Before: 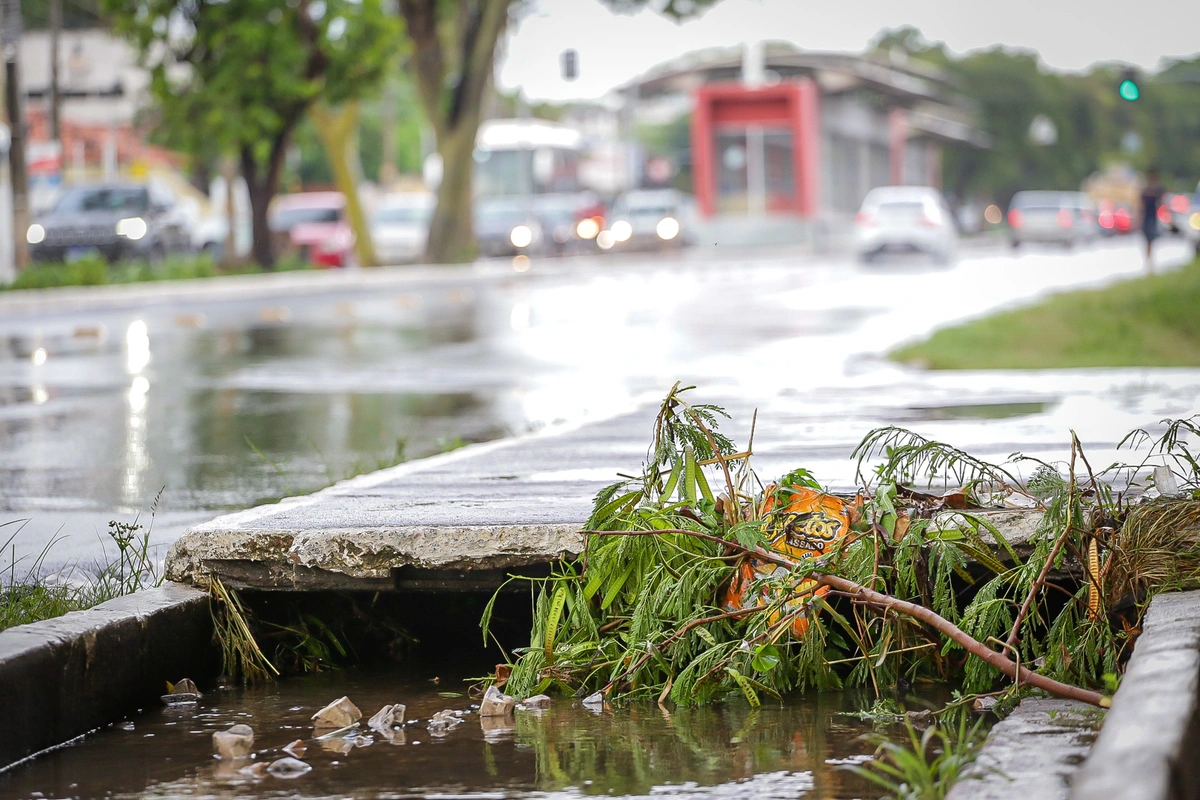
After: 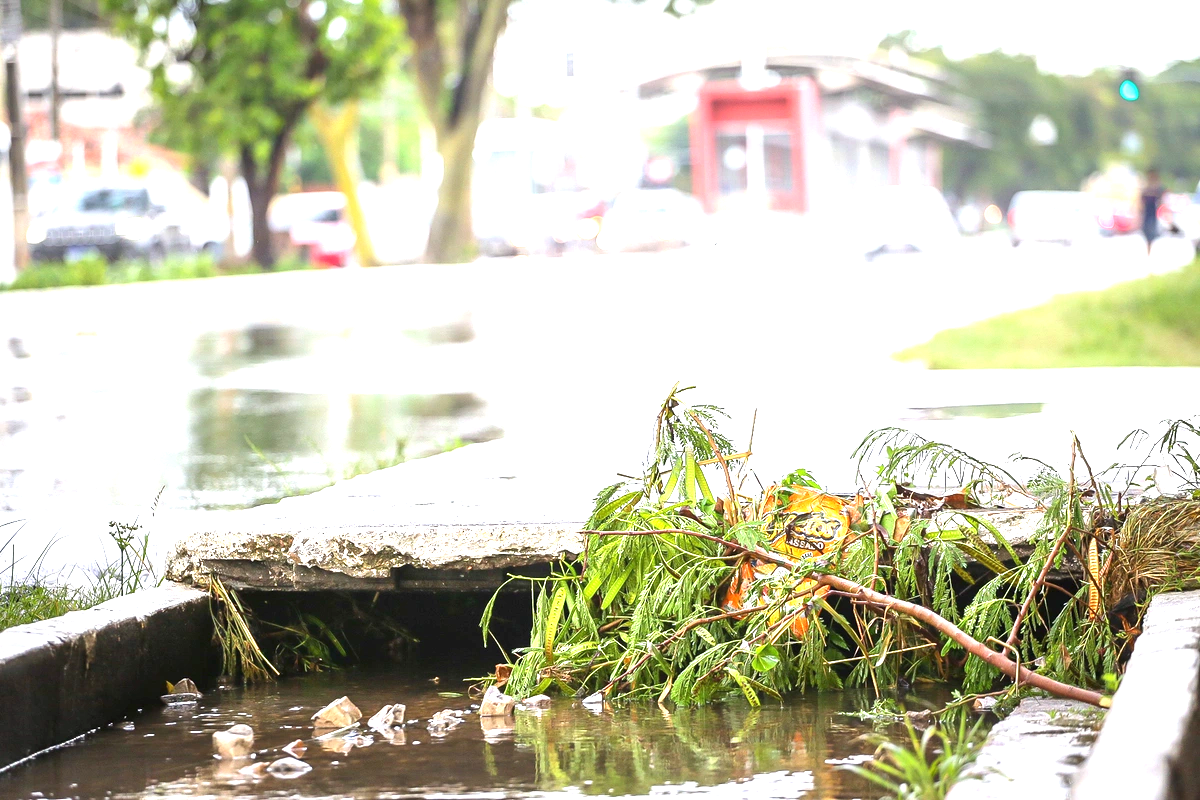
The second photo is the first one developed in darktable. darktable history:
exposure: black level correction 0, exposure 1.503 EV, compensate exposure bias true, compensate highlight preservation false
